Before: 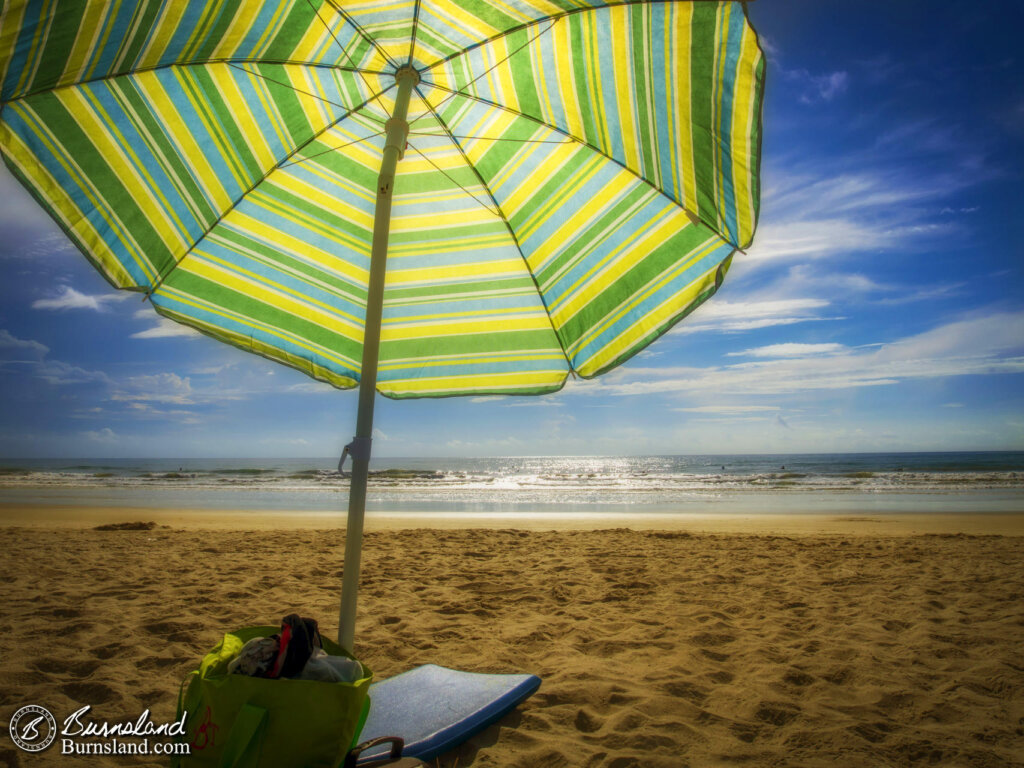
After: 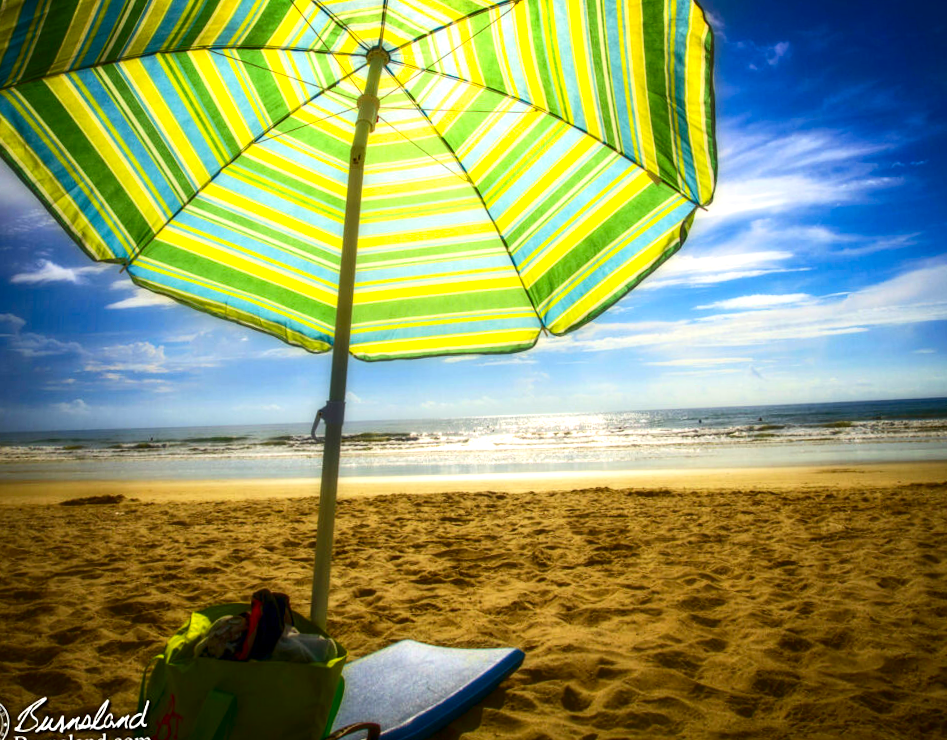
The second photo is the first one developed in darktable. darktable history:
rotate and perspective: rotation -1.68°, lens shift (vertical) -0.146, crop left 0.049, crop right 0.912, crop top 0.032, crop bottom 0.96
exposure: black level correction 0, exposure 0.7 EV, compensate exposure bias true, compensate highlight preservation false
contrast brightness saturation: contrast 0.19, brightness -0.11, saturation 0.21
